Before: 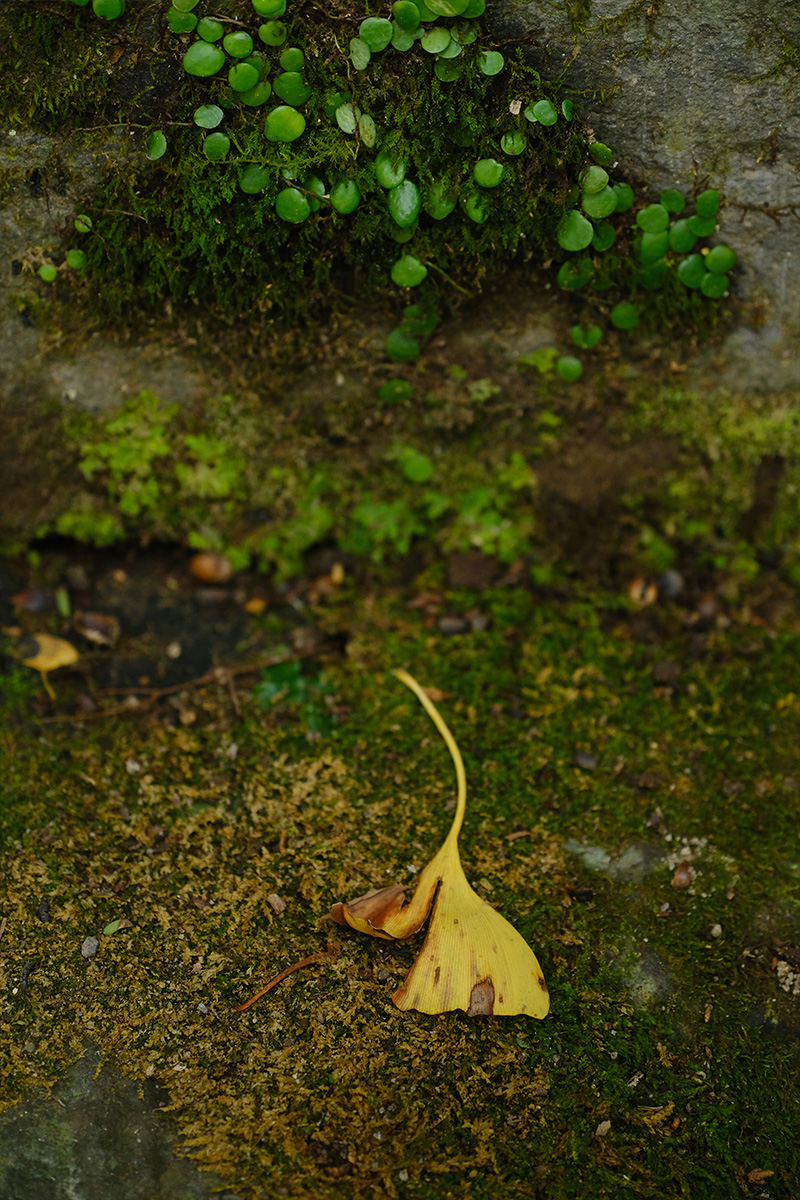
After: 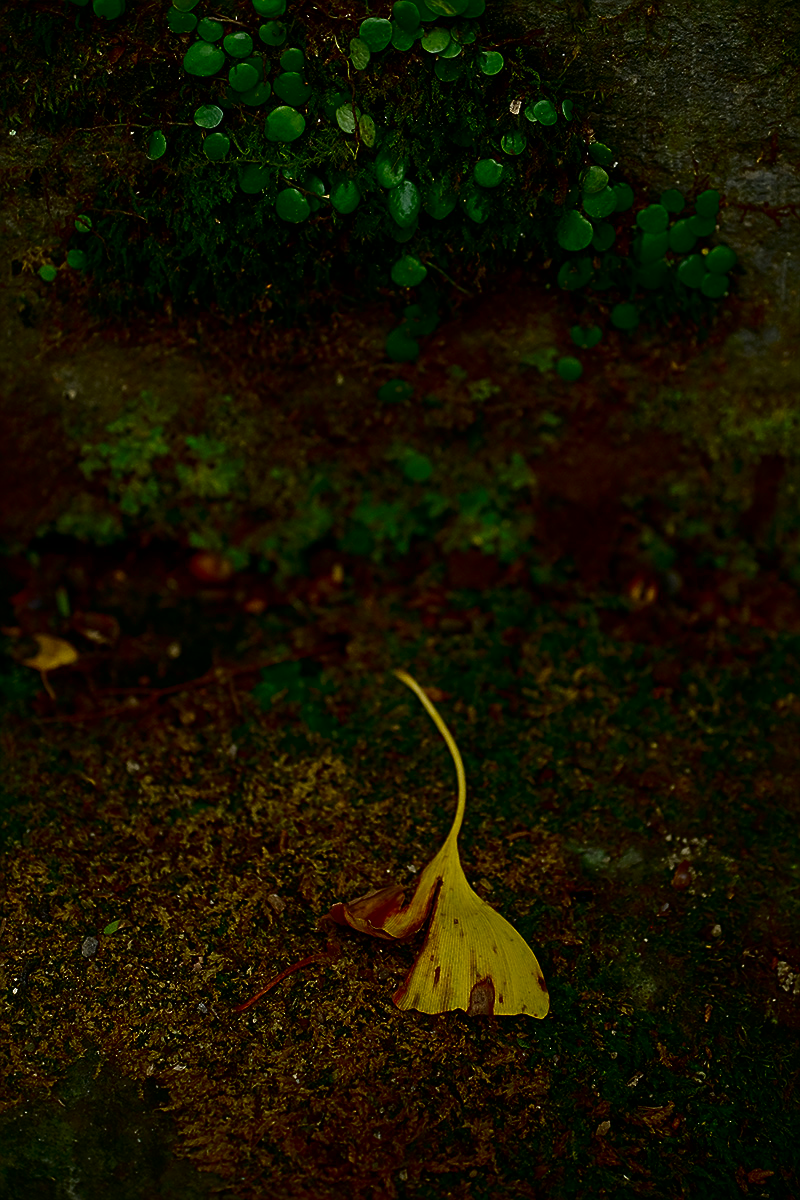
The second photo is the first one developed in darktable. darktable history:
contrast brightness saturation: contrast 0.09, brightness -0.591, saturation 0.171
sharpen: on, module defaults
